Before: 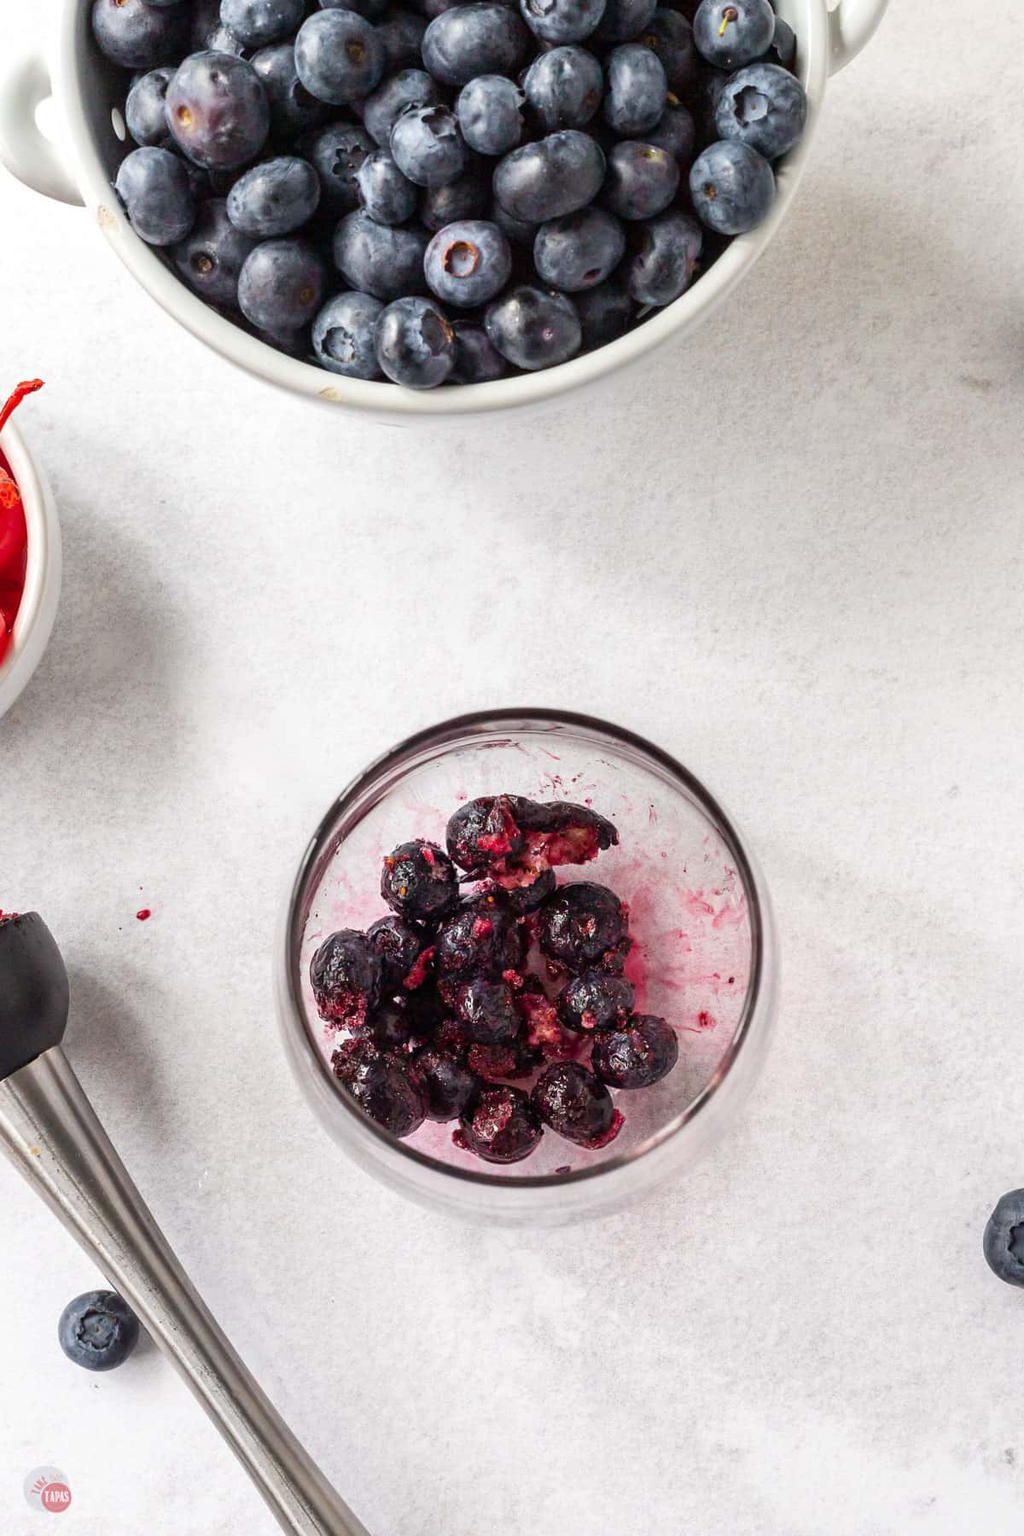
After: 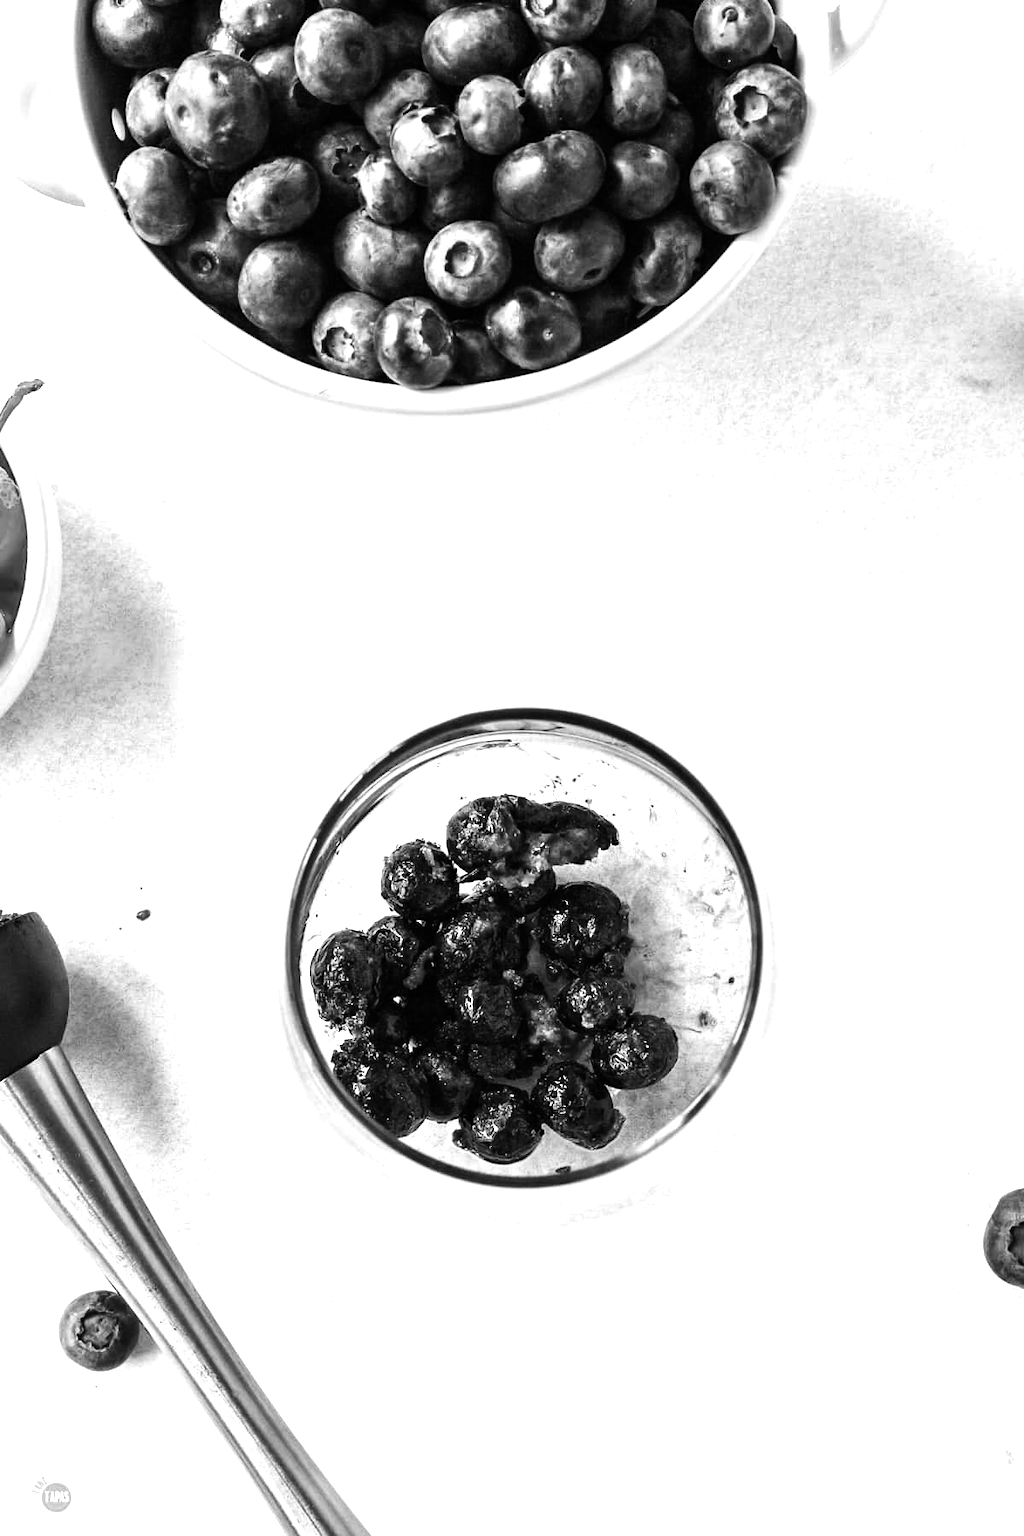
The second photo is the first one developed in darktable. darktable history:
tone equalizer: -8 EV -1.08 EV, -7 EV -1.01 EV, -6 EV -0.867 EV, -5 EV -0.578 EV, -3 EV 0.578 EV, -2 EV 0.867 EV, -1 EV 1.01 EV, +0 EV 1.08 EV, edges refinement/feathering 500, mask exposure compensation -1.57 EV, preserve details no
monochrome: size 3.1
